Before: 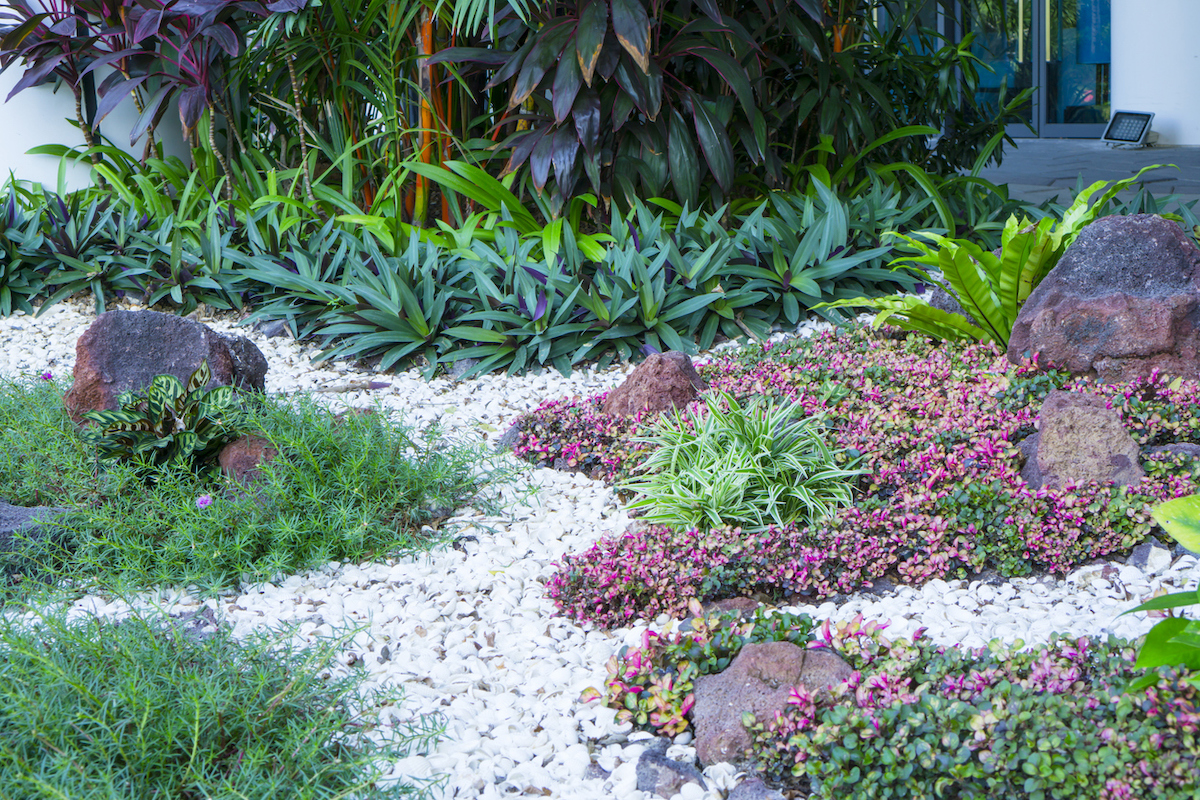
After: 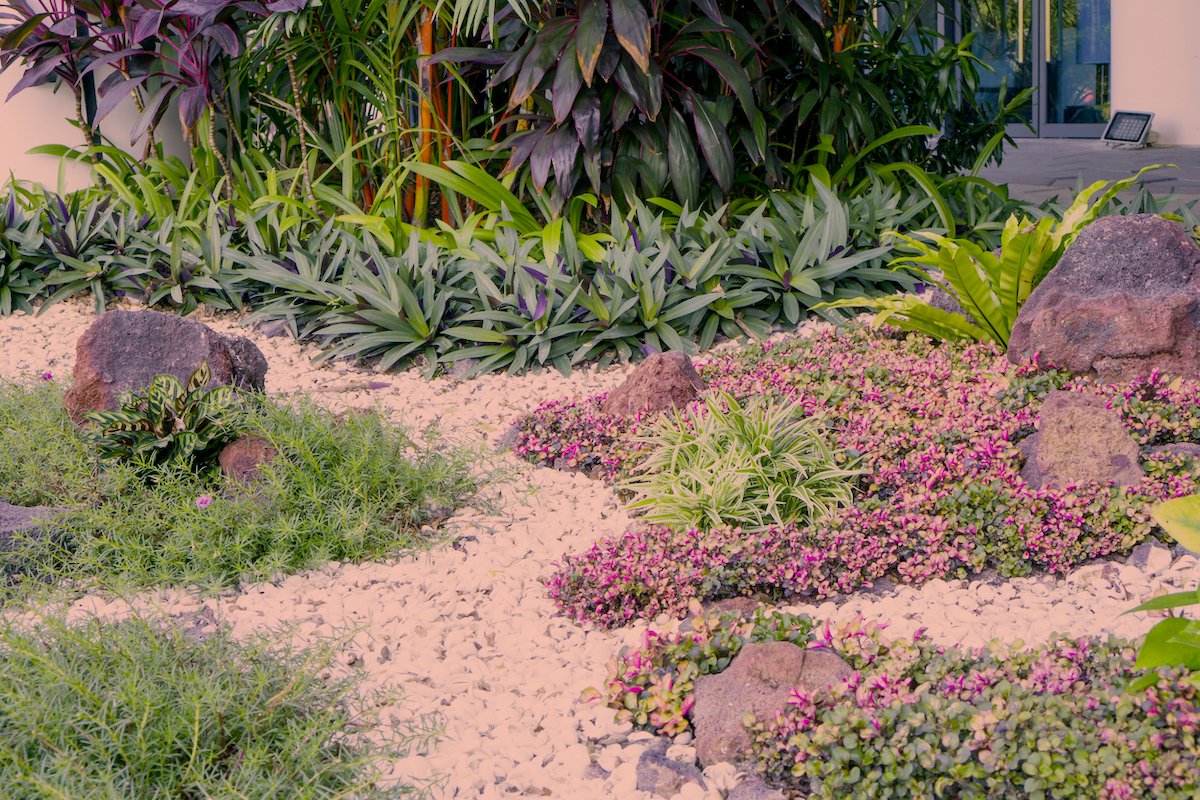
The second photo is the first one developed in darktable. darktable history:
exposure: black level correction 0.001, exposure 0.194 EV, compensate highlight preservation false
color correction: highlights a* 21.69, highlights b* 21.82
filmic rgb: black relative exposure -8.89 EV, white relative exposure 4.99 EV, target black luminance 0%, hardness 3.79, latitude 66.51%, contrast 0.814, highlights saturation mix 11.16%, shadows ↔ highlights balance 20.5%, add noise in highlights 0.002, preserve chrominance no, color science v3 (2019), use custom middle-gray values true, contrast in highlights soft
